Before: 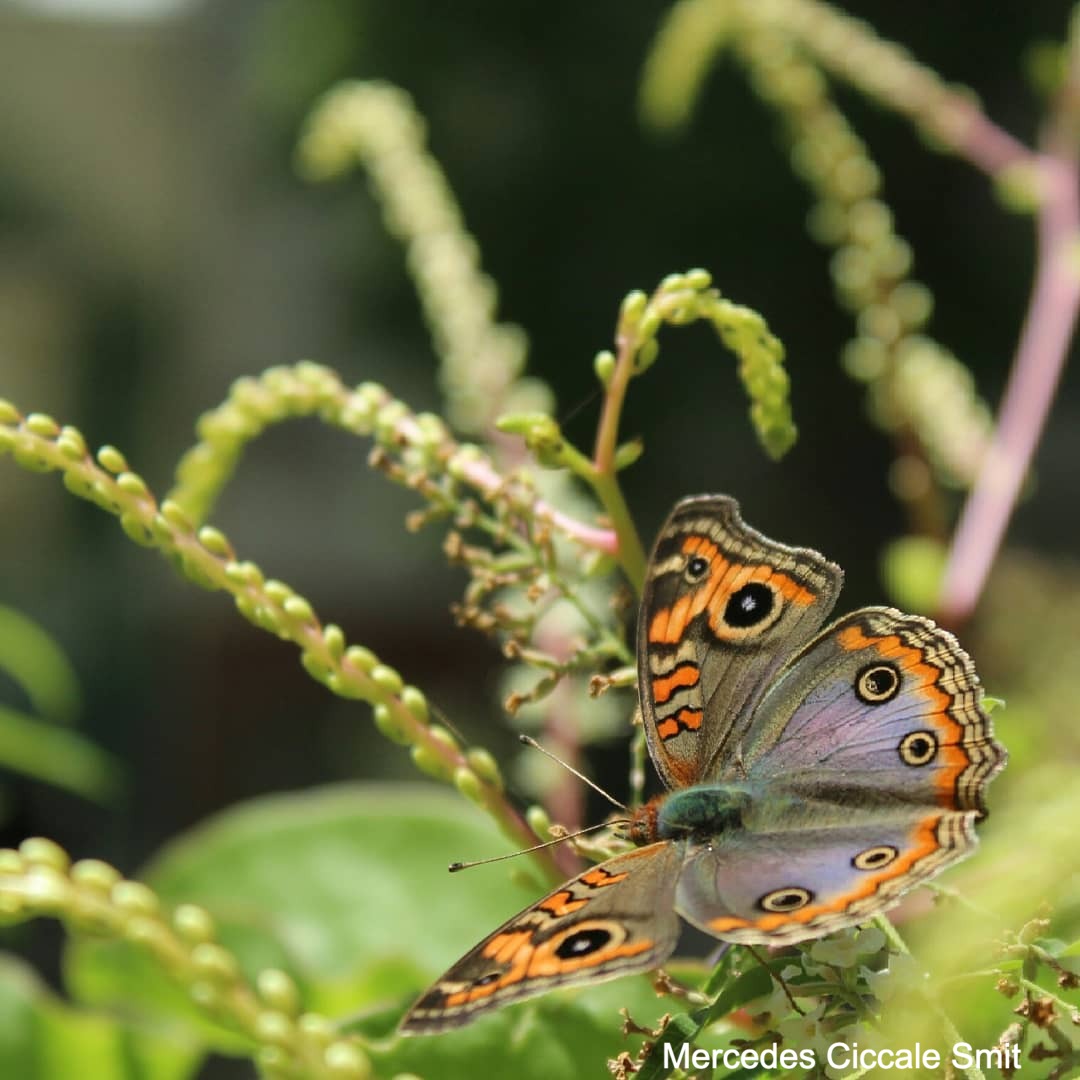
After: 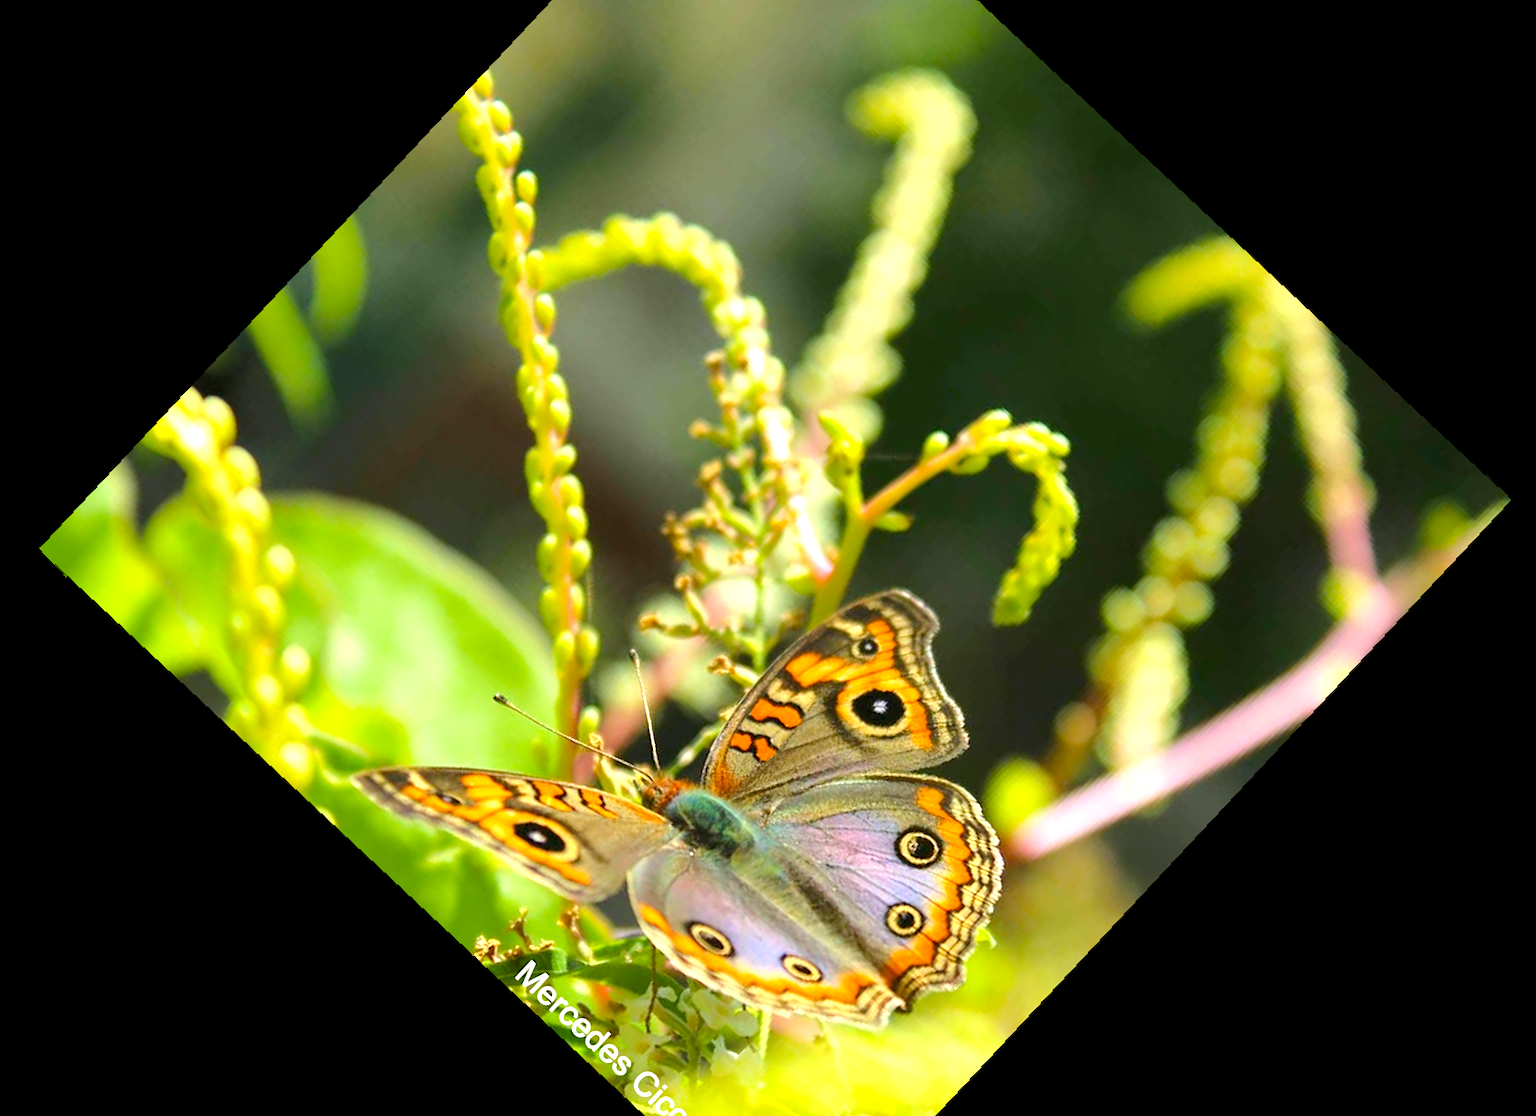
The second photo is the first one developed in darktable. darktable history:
color balance rgb: perceptual saturation grading › global saturation 25%, perceptual brilliance grading › mid-tones 10%, perceptual brilliance grading › shadows 15%, global vibrance 20%
tone equalizer: on, module defaults
rotate and perspective: rotation -3.18°, automatic cropping off
crop and rotate: angle -46.26°, top 16.234%, right 0.912%, bottom 11.704%
exposure: black level correction 0.001, exposure 0.955 EV, compensate exposure bias true, compensate highlight preservation false
